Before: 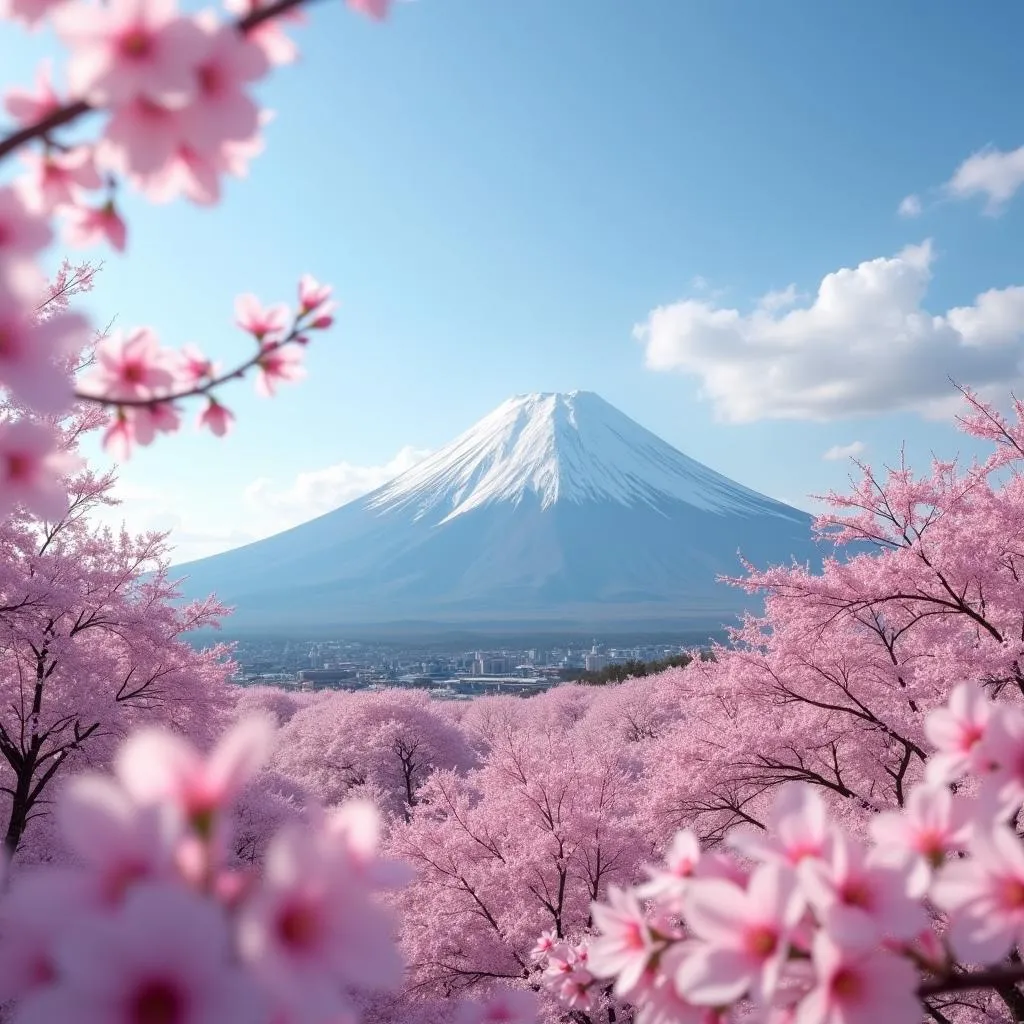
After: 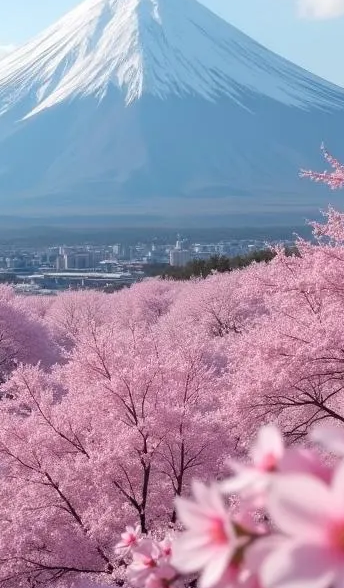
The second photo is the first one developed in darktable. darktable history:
crop: left 40.656%, top 39.644%, right 25.675%, bottom 2.932%
